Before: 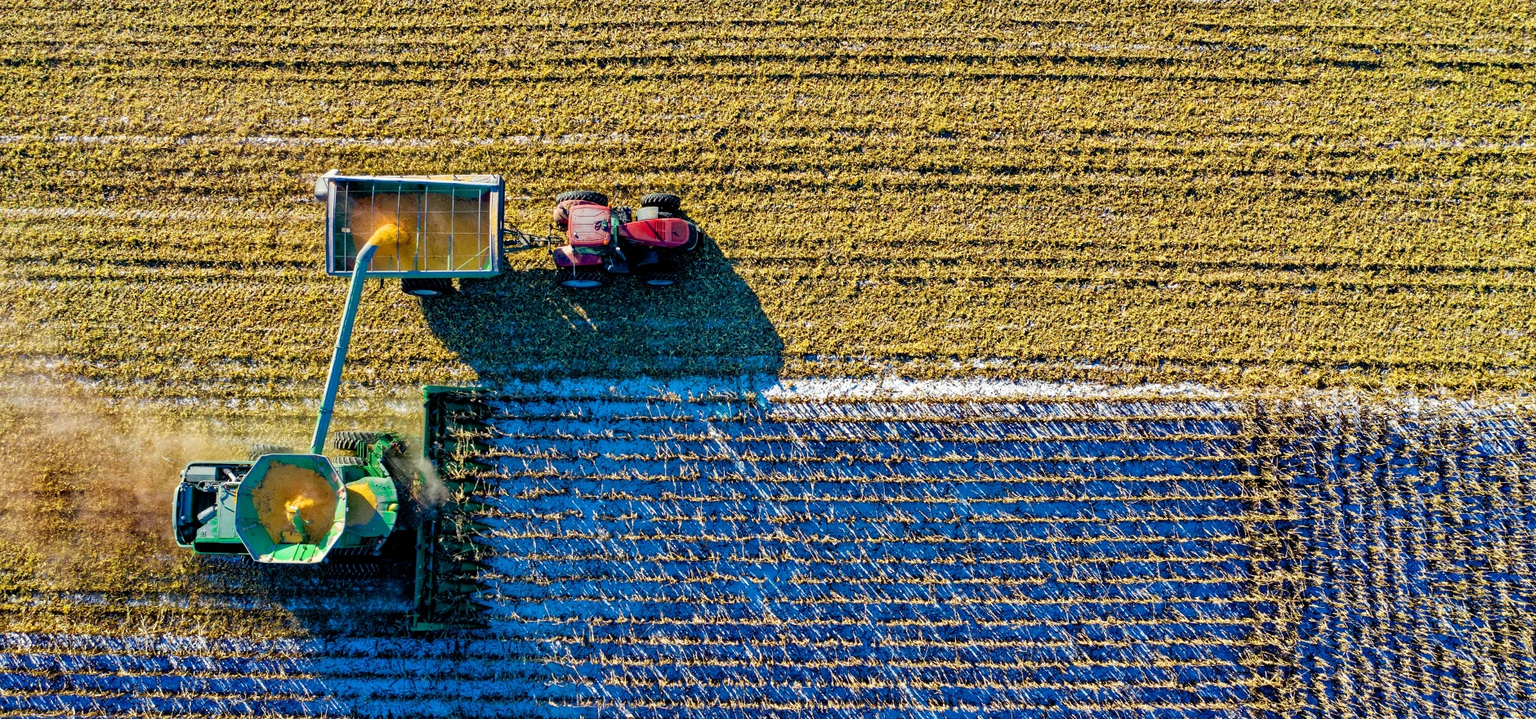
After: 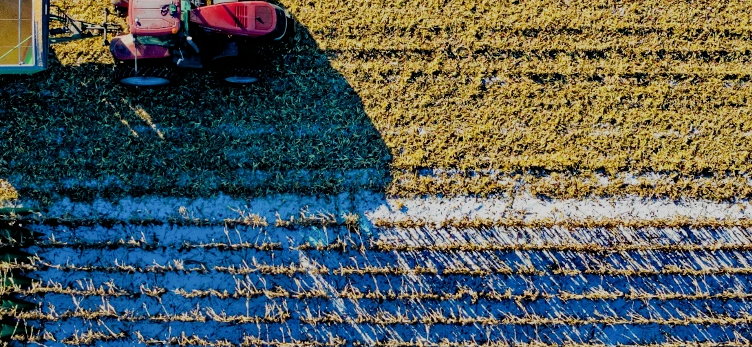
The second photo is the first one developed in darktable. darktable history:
crop: left 30.167%, top 30.238%, right 29.823%, bottom 30.275%
filmic rgb: black relative exposure -7.65 EV, white relative exposure 4.56 EV, threshold -0.299 EV, transition 3.19 EV, structure ↔ texture 99.81%, hardness 3.61, contrast 0.997, enable highlight reconstruction true
